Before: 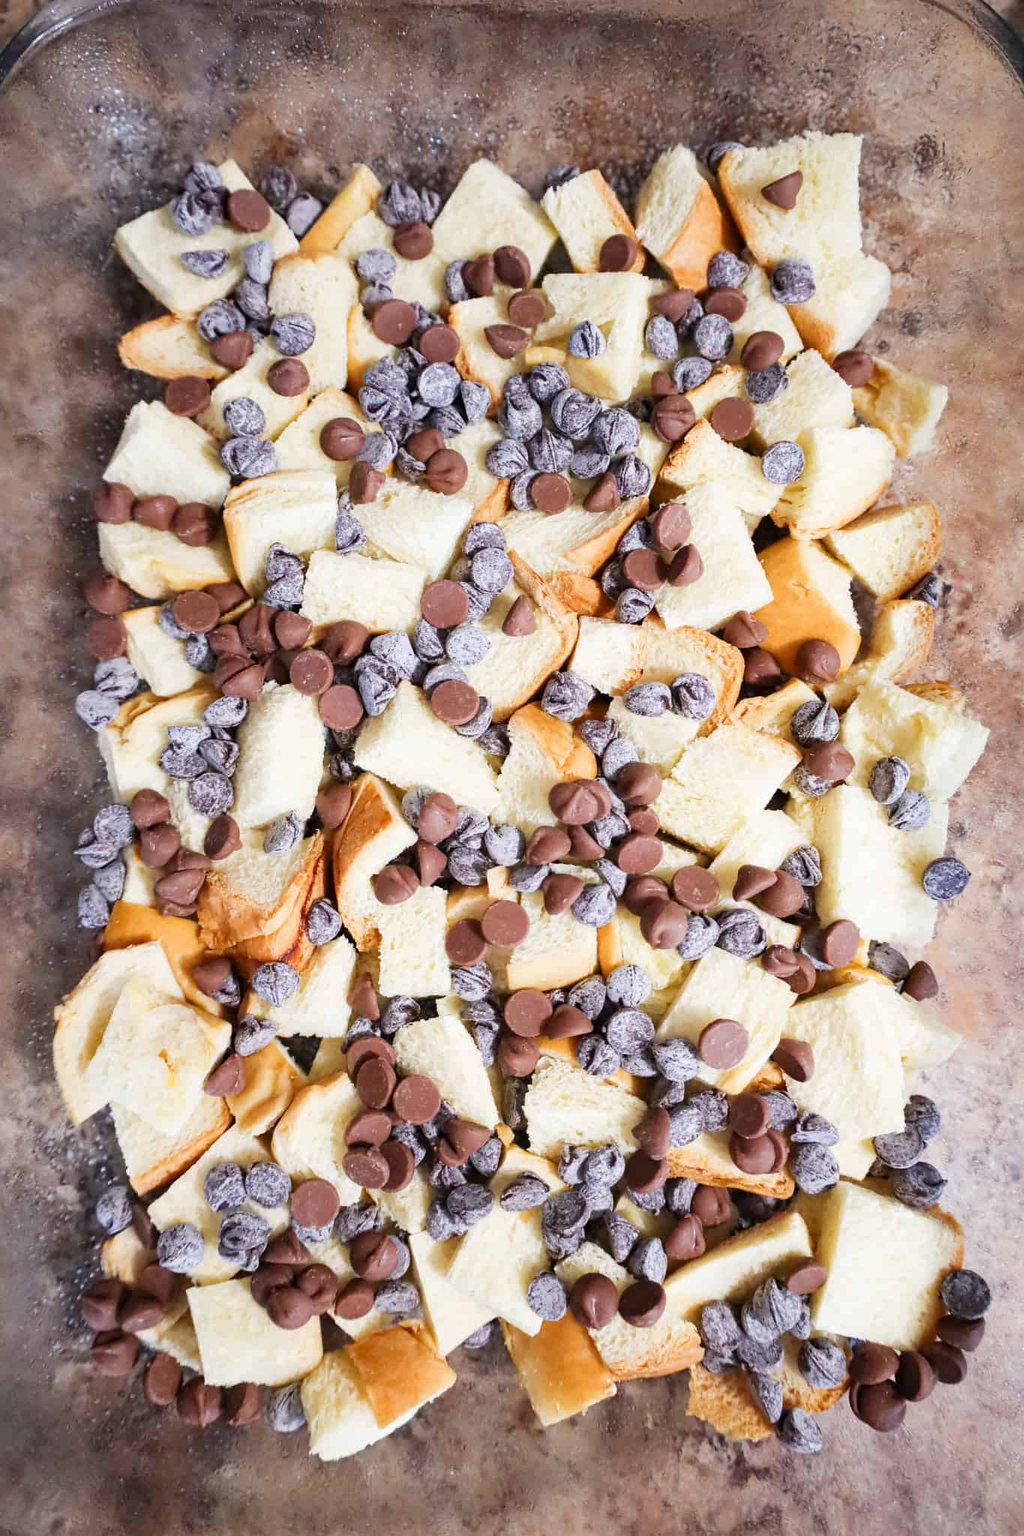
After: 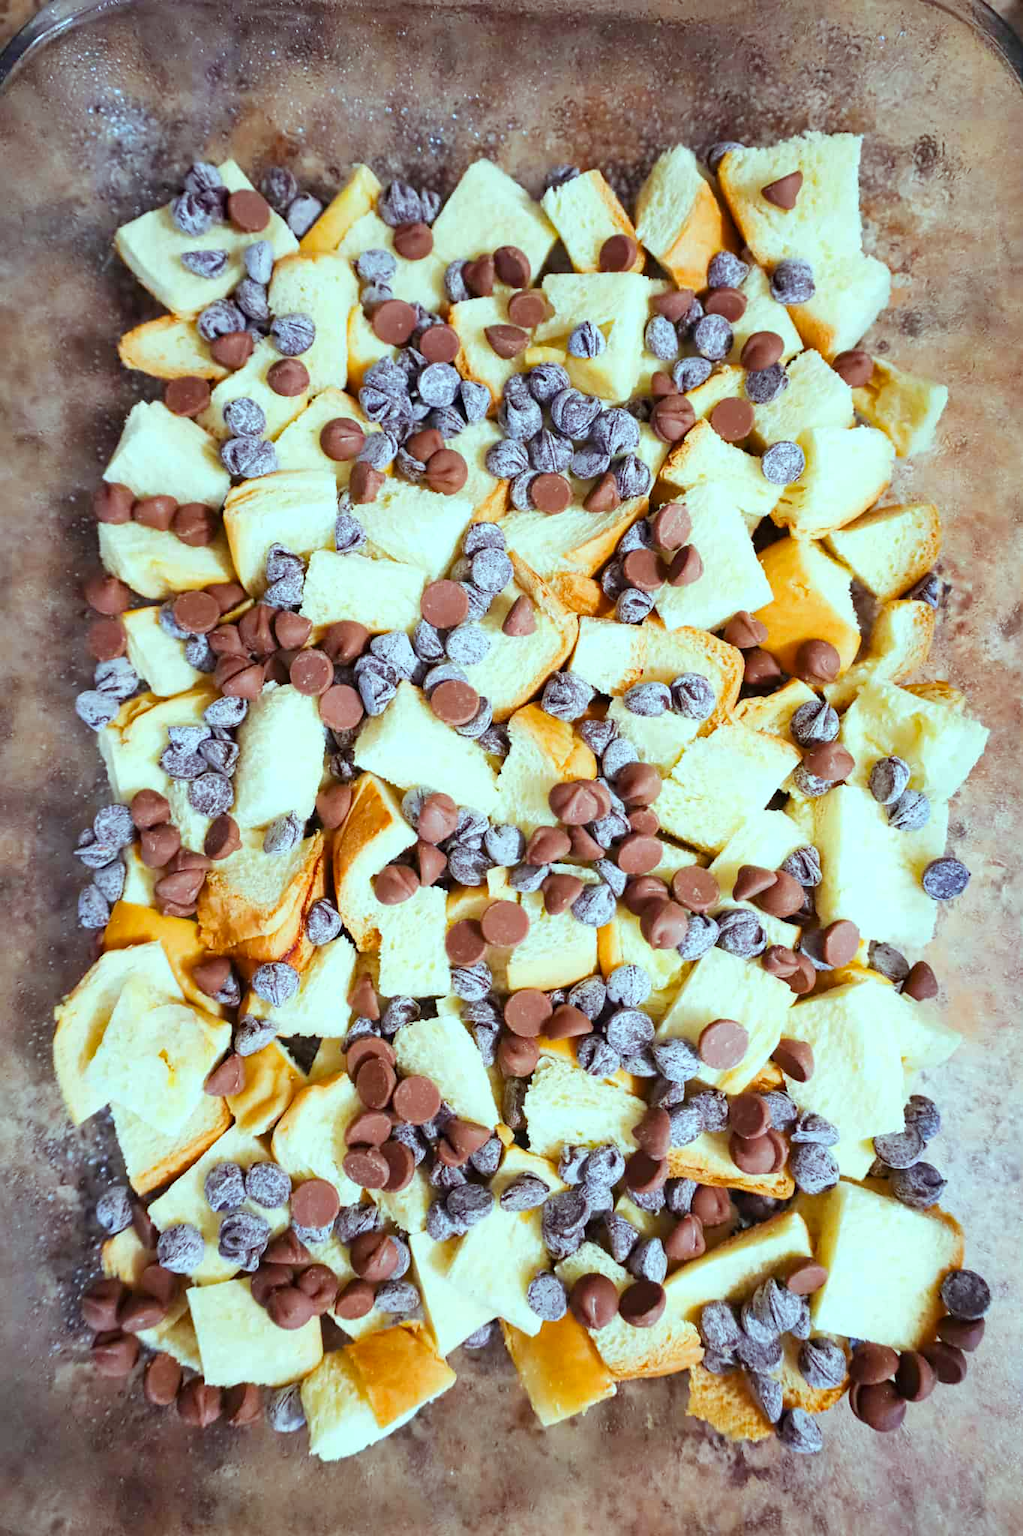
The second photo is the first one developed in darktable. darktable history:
color balance rgb: power › luminance 3.487%, power › hue 231.15°, highlights gain › chroma 4.111%, highlights gain › hue 199.78°, linear chroma grading › global chroma 15.608%, perceptual saturation grading › global saturation 0.082%, global vibrance 20%
